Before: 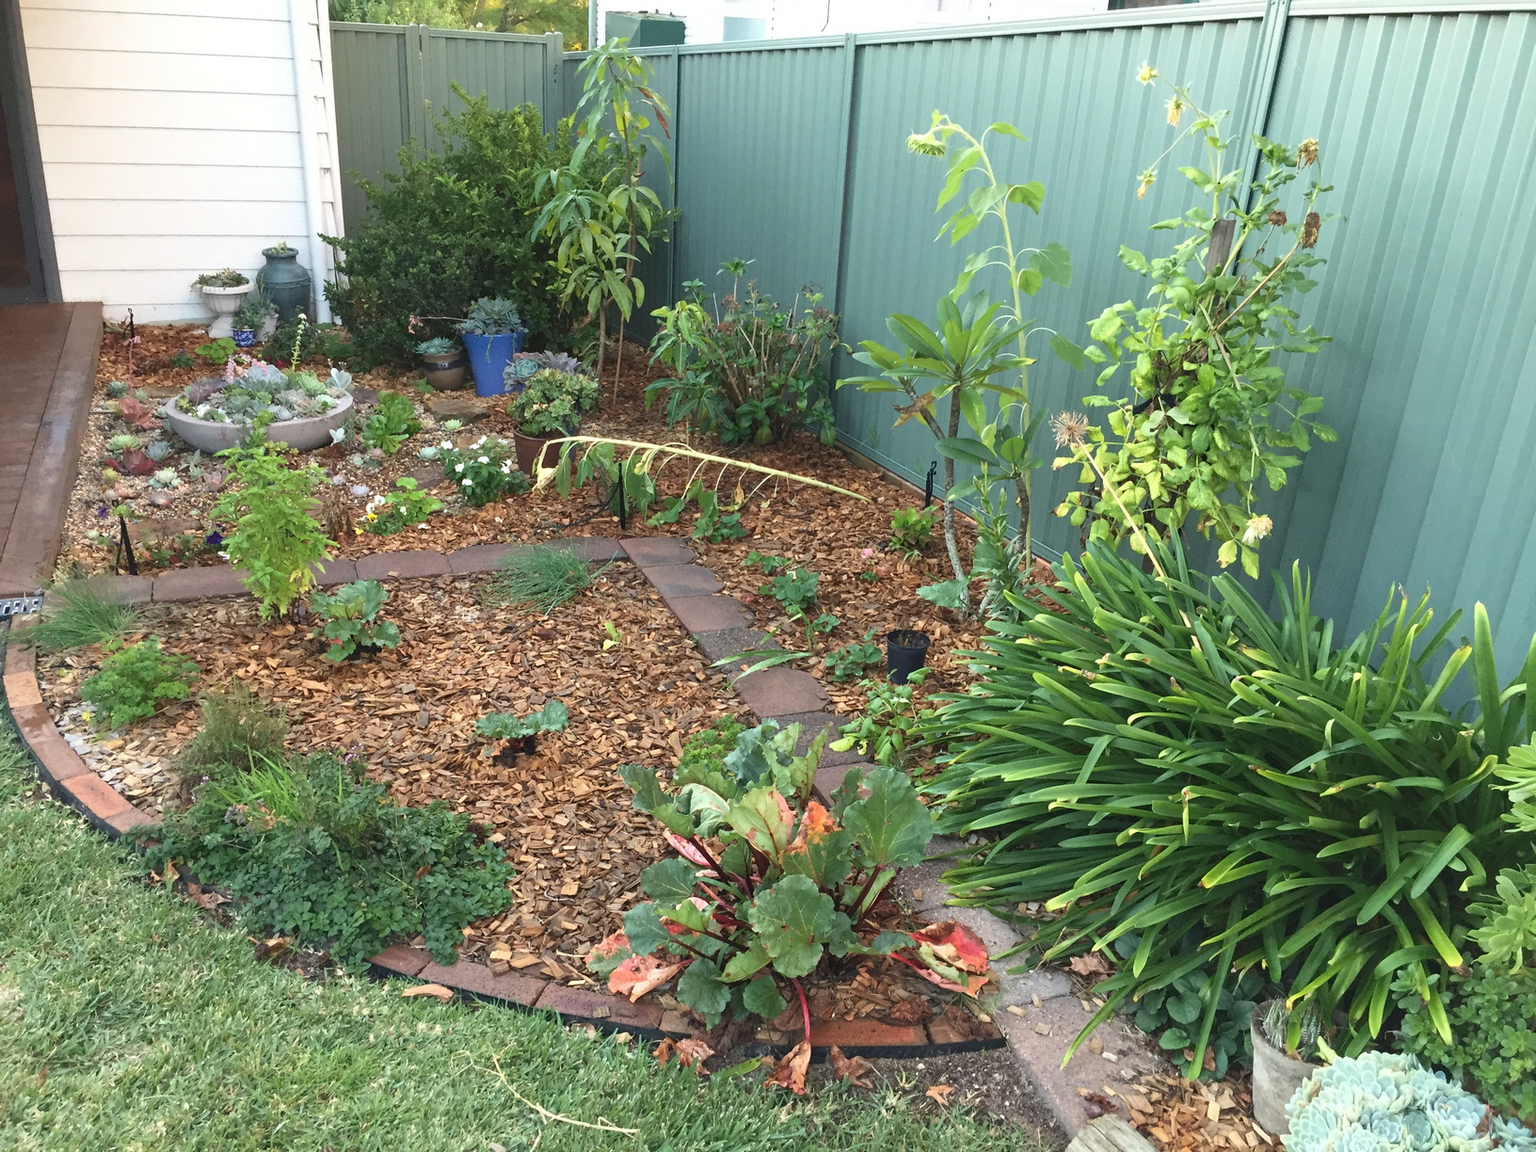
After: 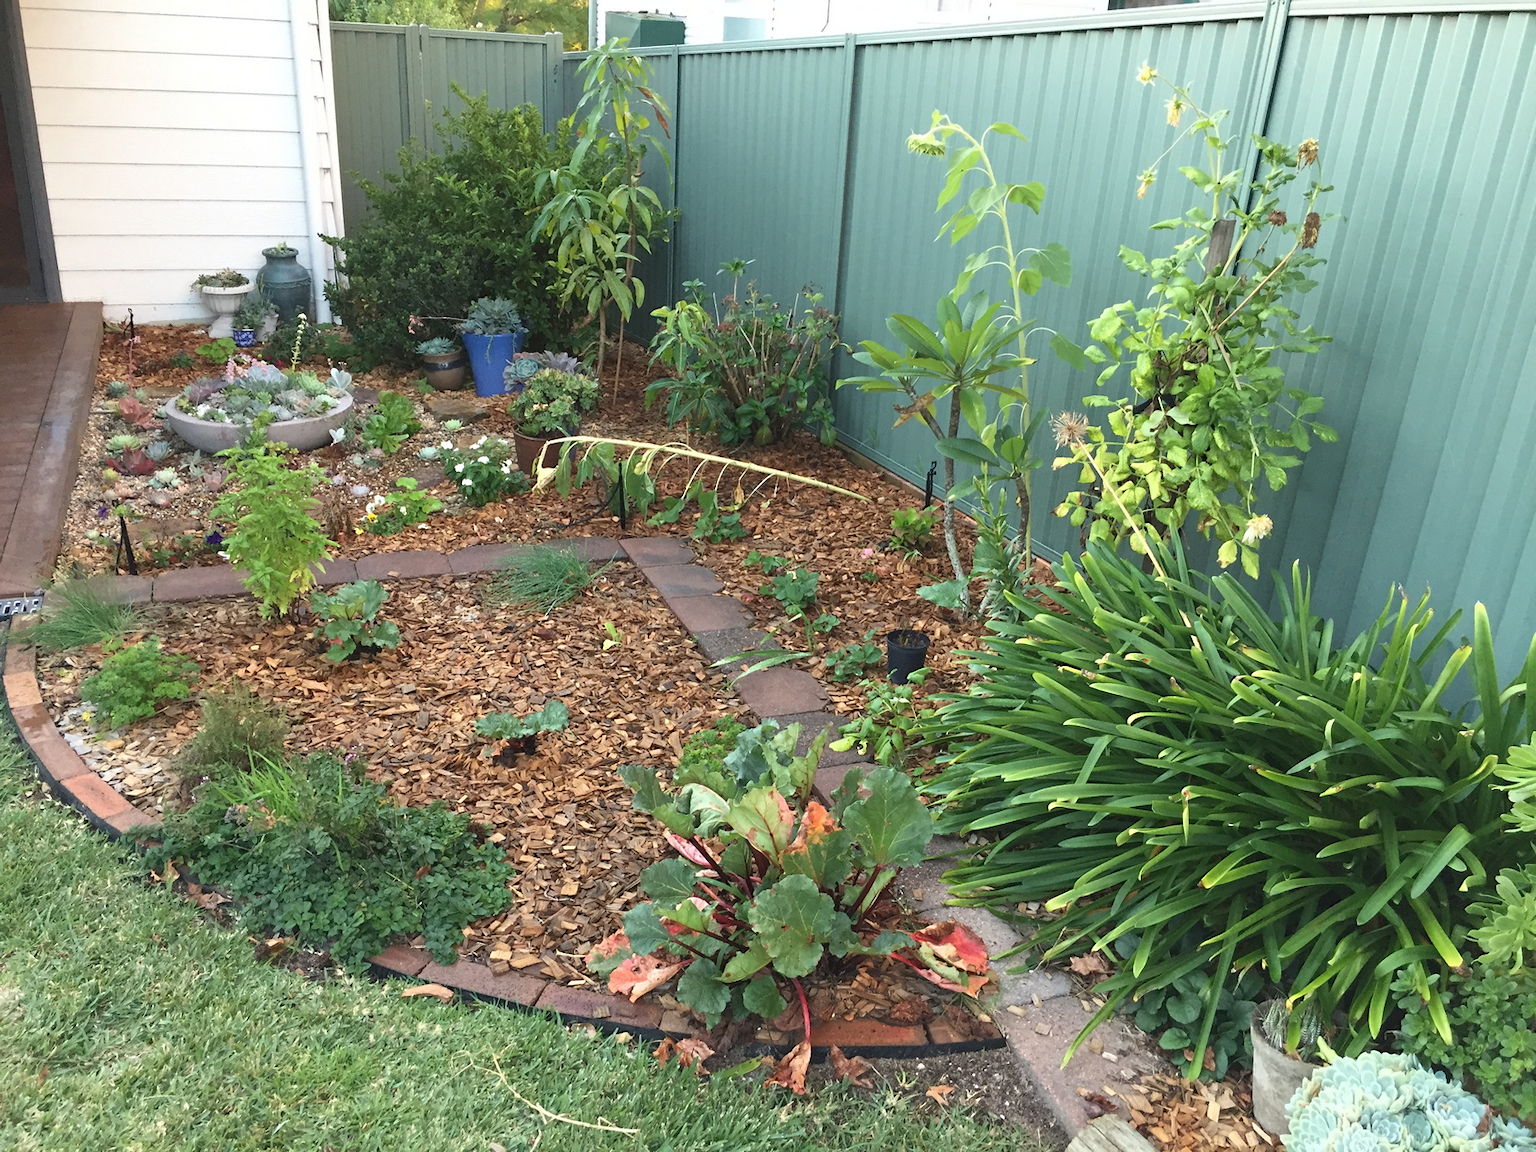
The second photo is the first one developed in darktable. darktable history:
sharpen: radius 5.282, amount 0.31, threshold 26.552
